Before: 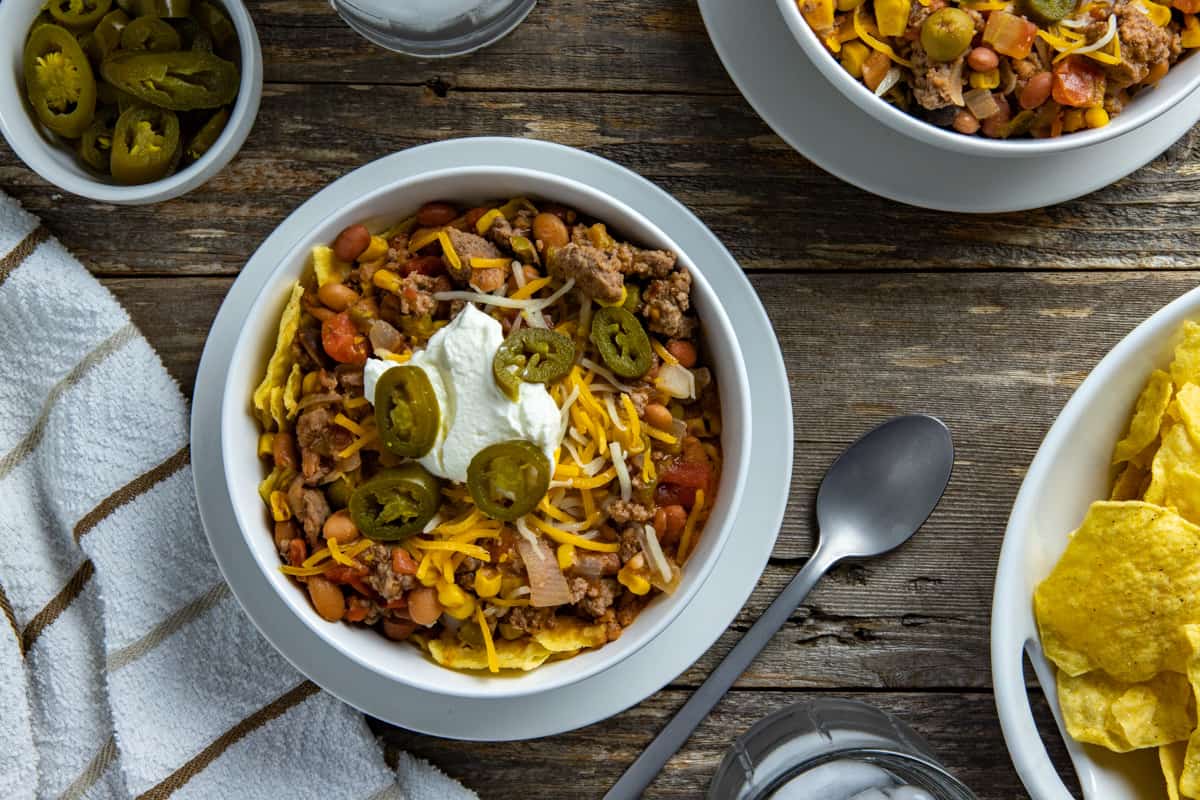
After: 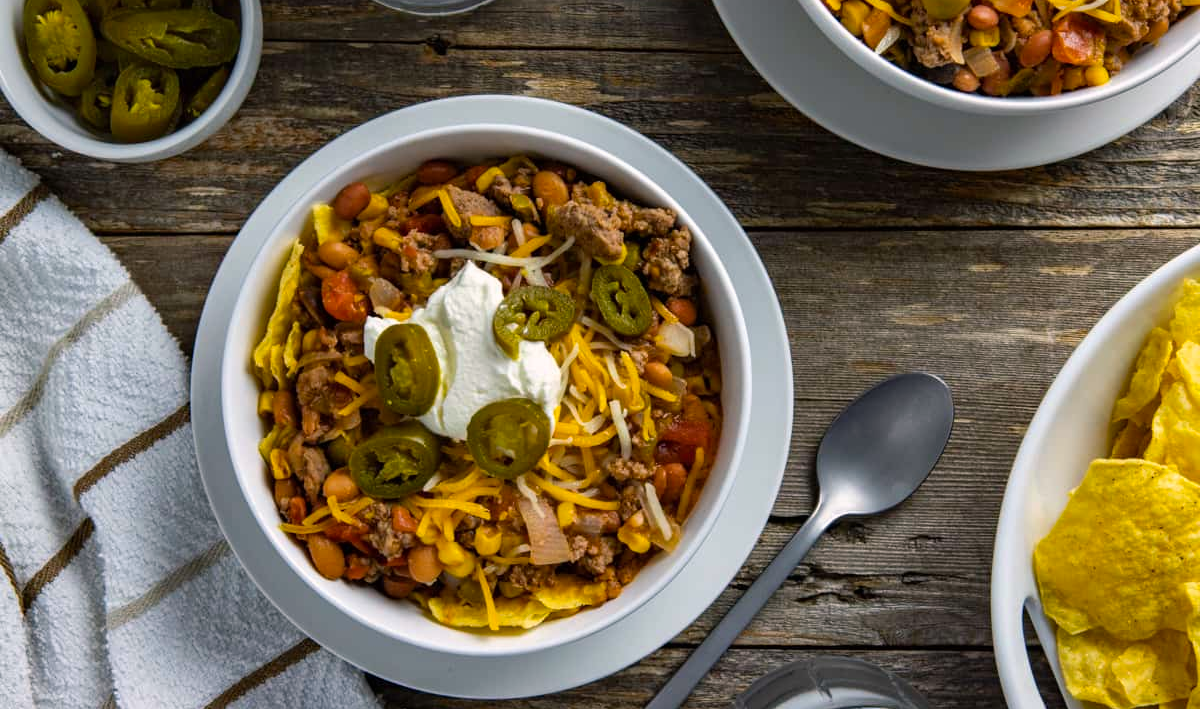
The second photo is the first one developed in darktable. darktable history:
crop and rotate: top 5.485%, bottom 5.829%
color balance rgb: highlights gain › chroma 0.96%, highlights gain › hue 29.36°, linear chroma grading › global chroma -15.592%, perceptual saturation grading › global saturation 31.079%, global vibrance 9.996%
exposure: black level correction 0, exposure 0 EV, compensate highlight preservation false
